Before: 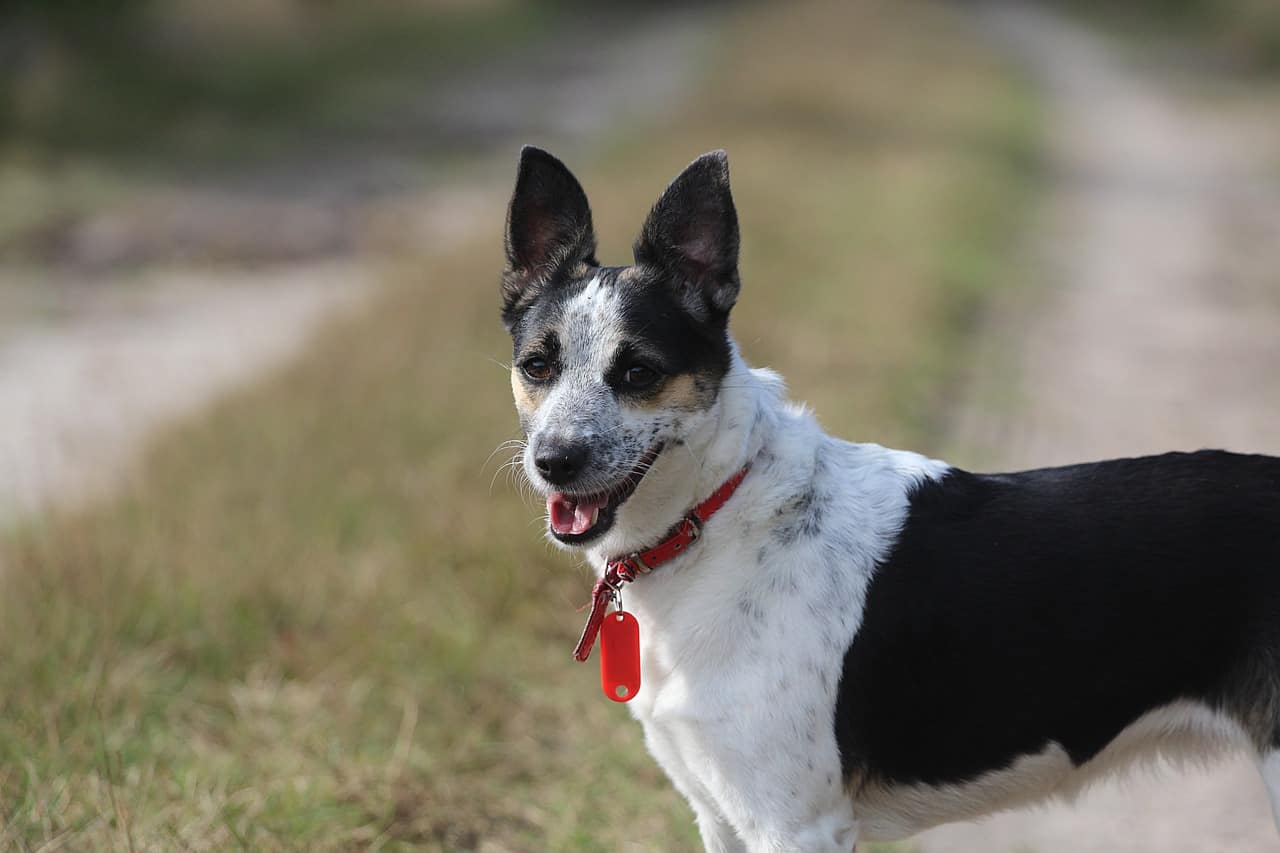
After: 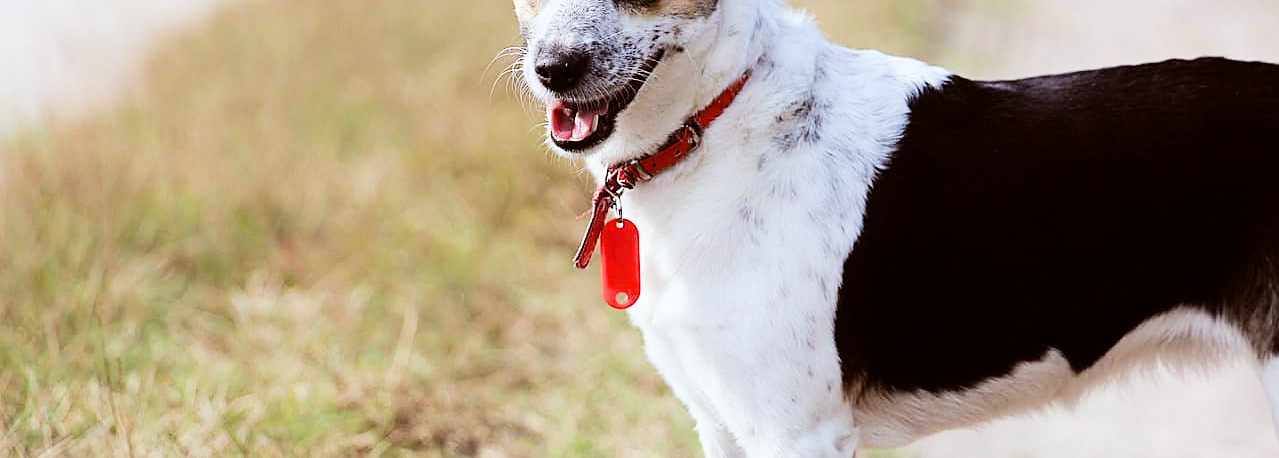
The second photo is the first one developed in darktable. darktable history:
exposure: black level correction 0, exposure 1.1 EV, compensate exposure bias true, compensate highlight preservation false
crop and rotate: top 46.237%
sharpen: radius 1.864, amount 0.398, threshold 1.271
color balance: lift [1, 1.015, 1.004, 0.985], gamma [1, 0.958, 0.971, 1.042], gain [1, 0.956, 0.977, 1.044]
rgb levels: mode RGB, independent channels, levels [[0, 0.5, 1], [0, 0.521, 1], [0, 0.536, 1]]
tone equalizer: on, module defaults
filmic rgb: black relative exposure -5 EV, hardness 2.88, contrast 1.3, highlights saturation mix -30%
